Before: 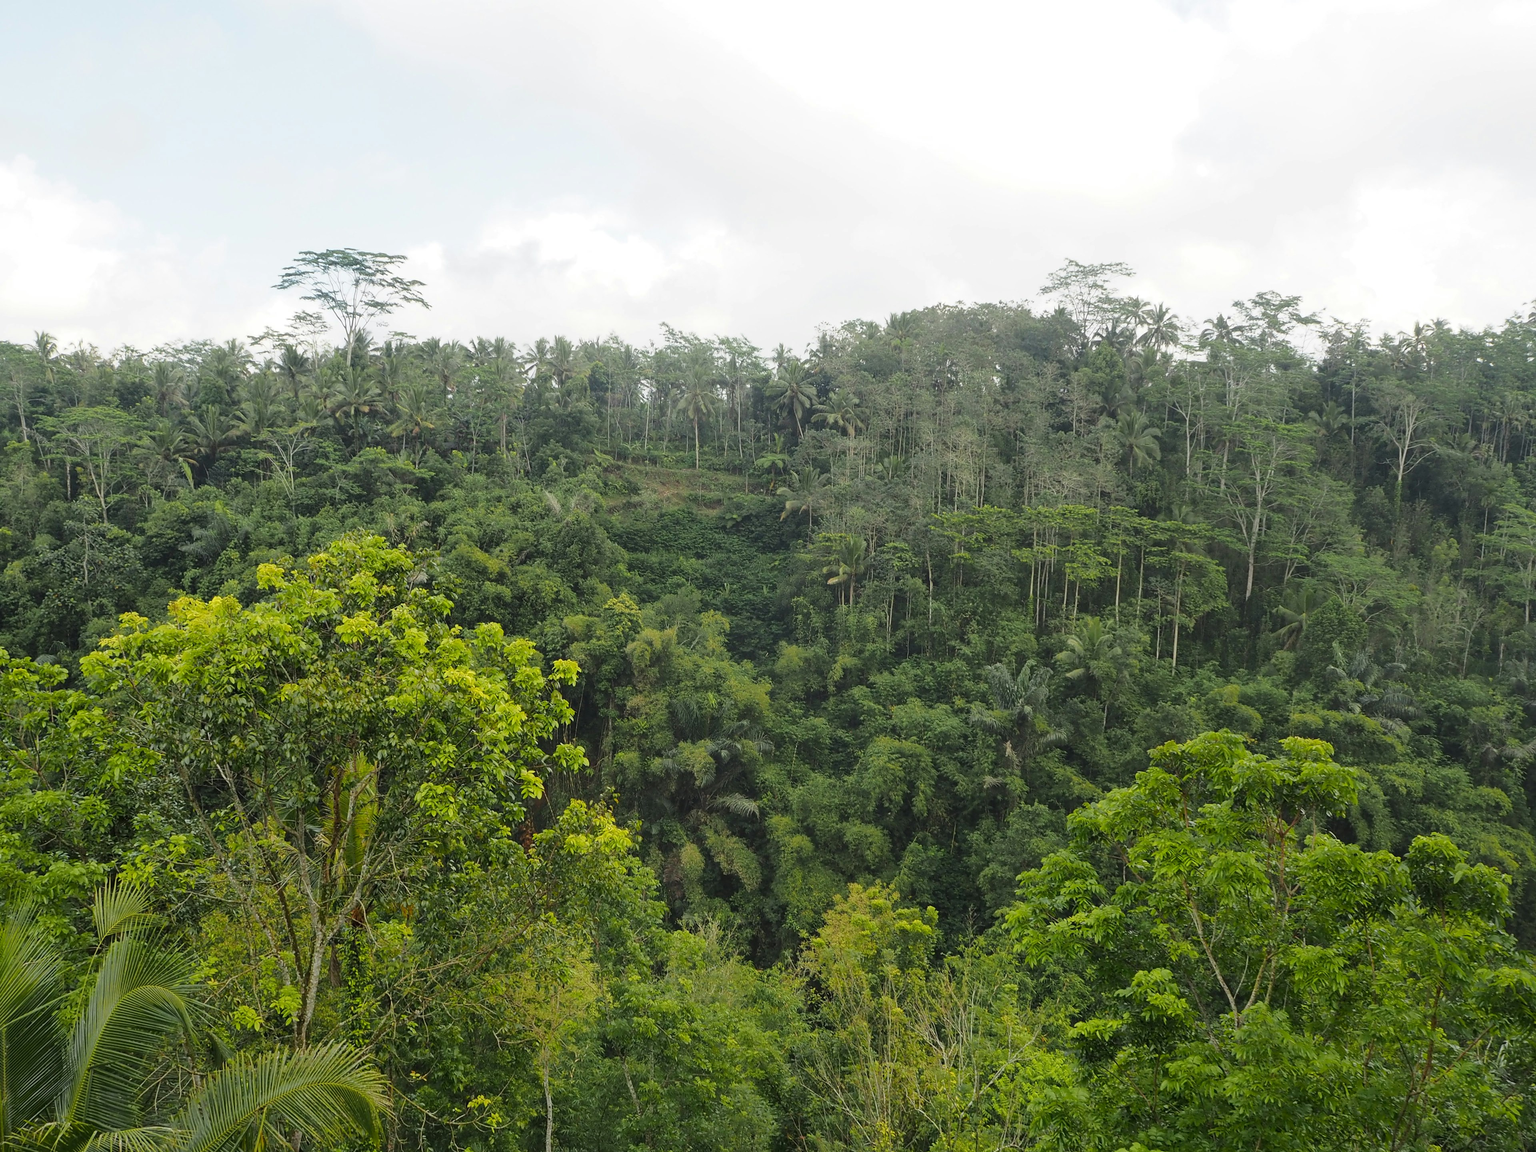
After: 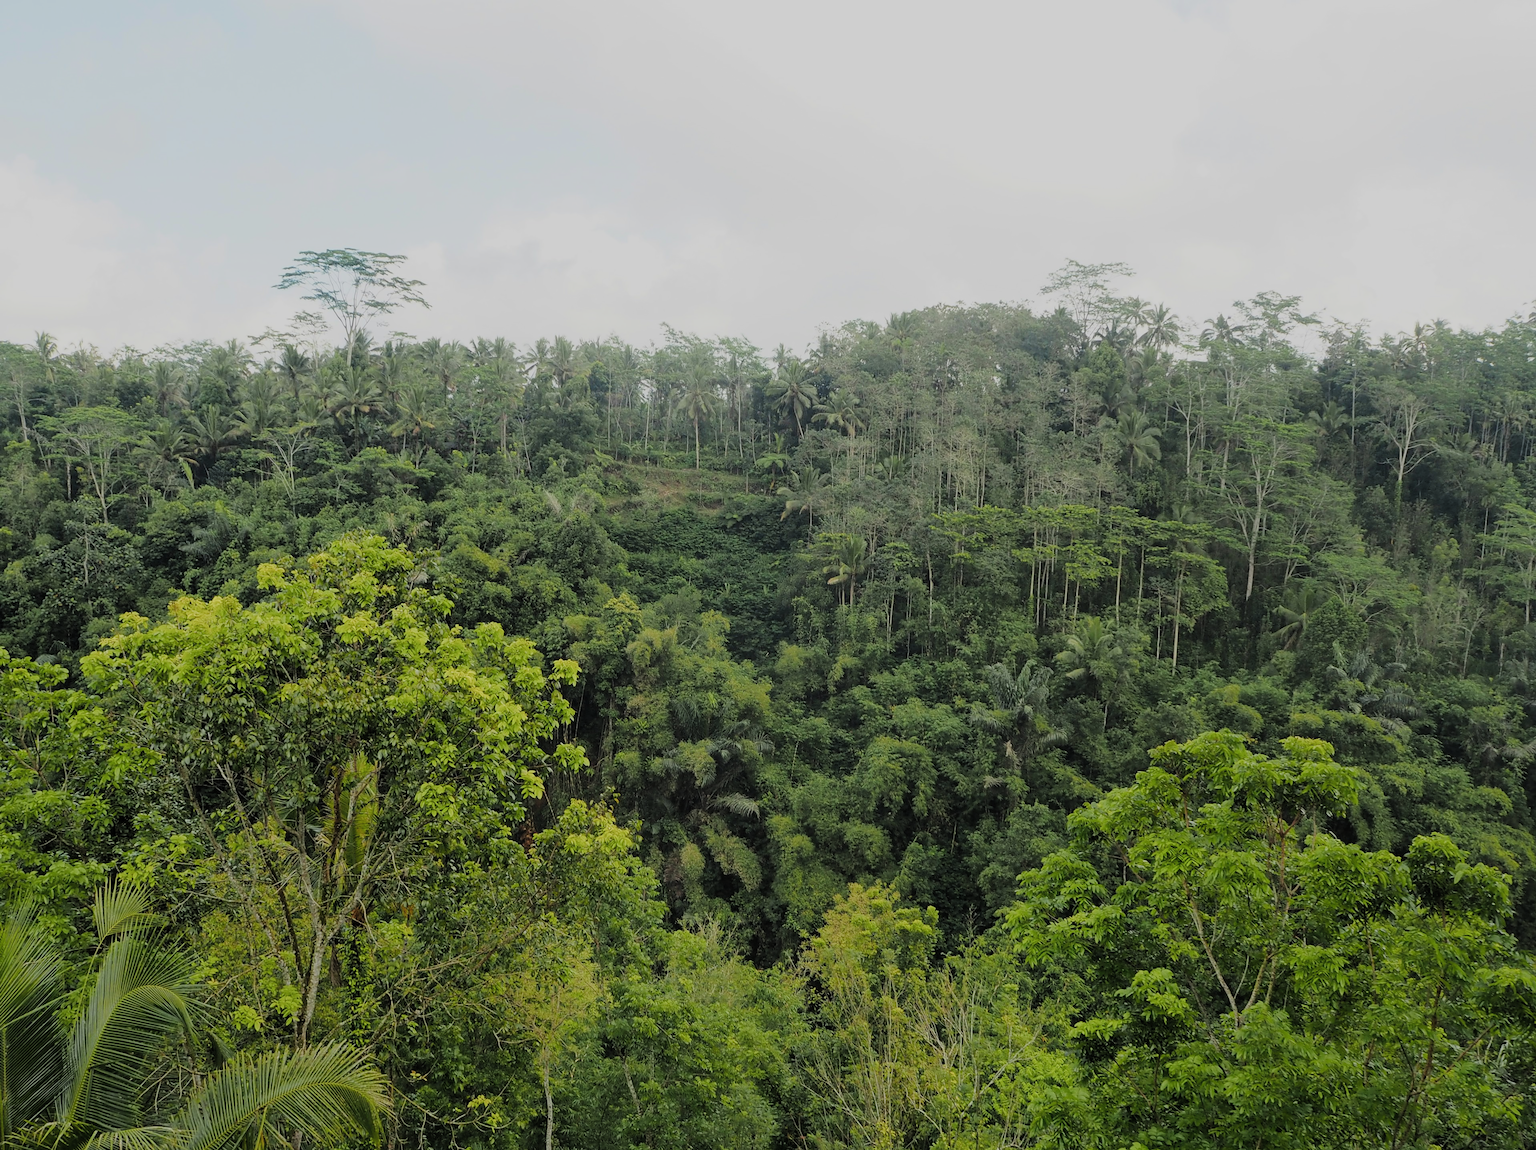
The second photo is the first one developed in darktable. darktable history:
crop: top 0.041%, bottom 0.121%
filmic rgb: black relative exposure -7.23 EV, white relative exposure 5.37 EV, hardness 3.02, color science v4 (2020), iterations of high-quality reconstruction 0
color zones: curves: ch1 [(0.25, 0.5) (0.747, 0.71)]
